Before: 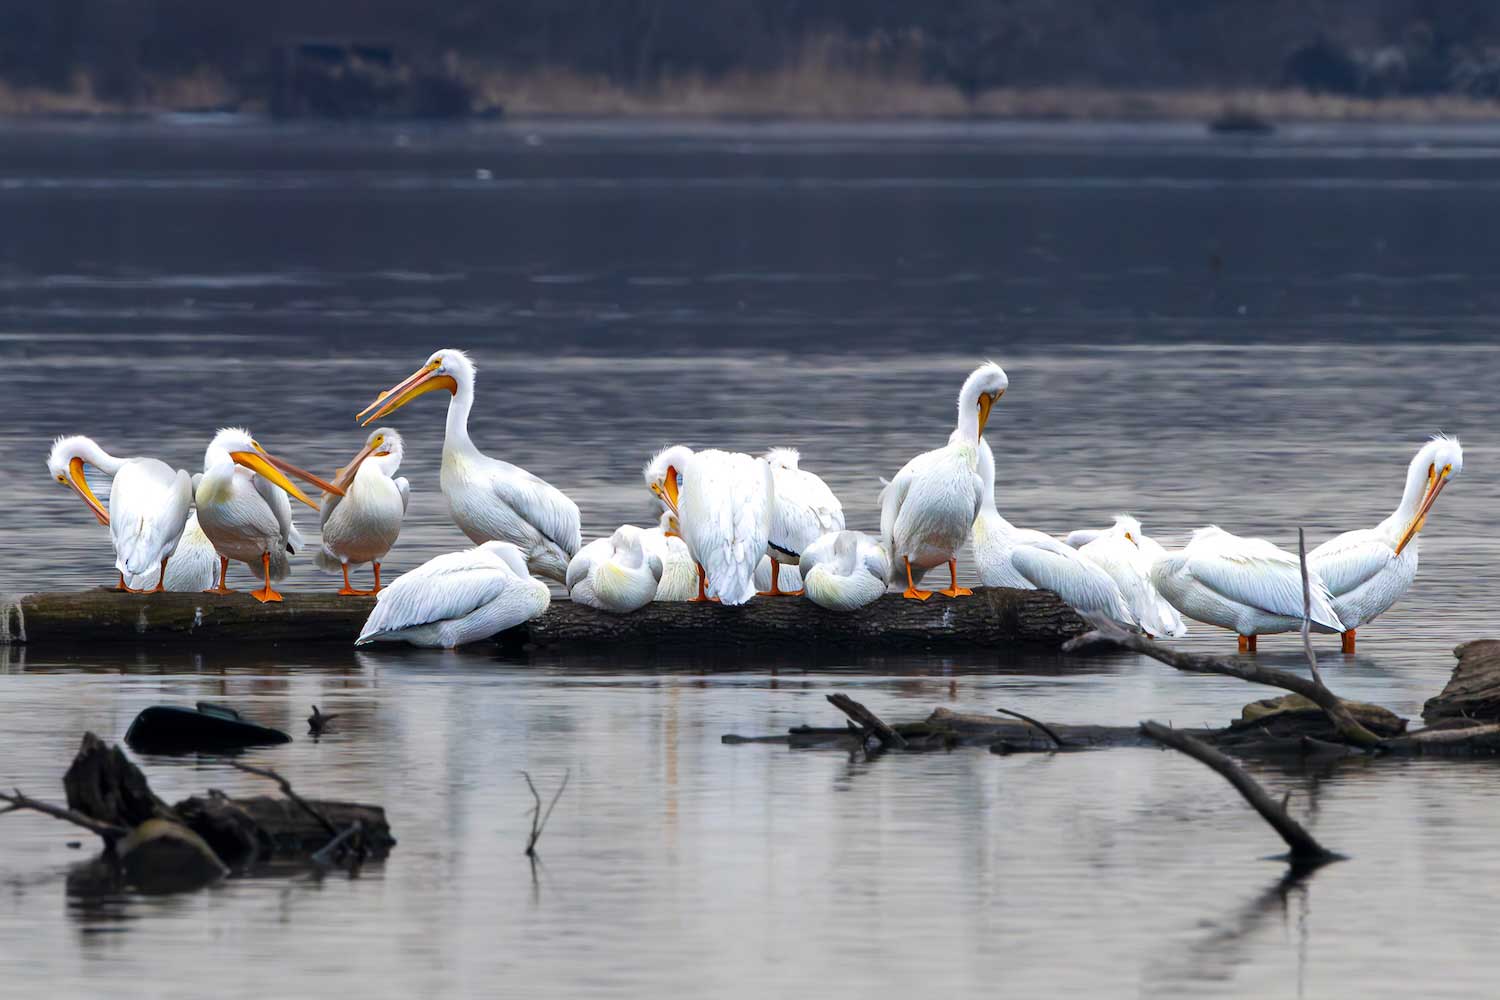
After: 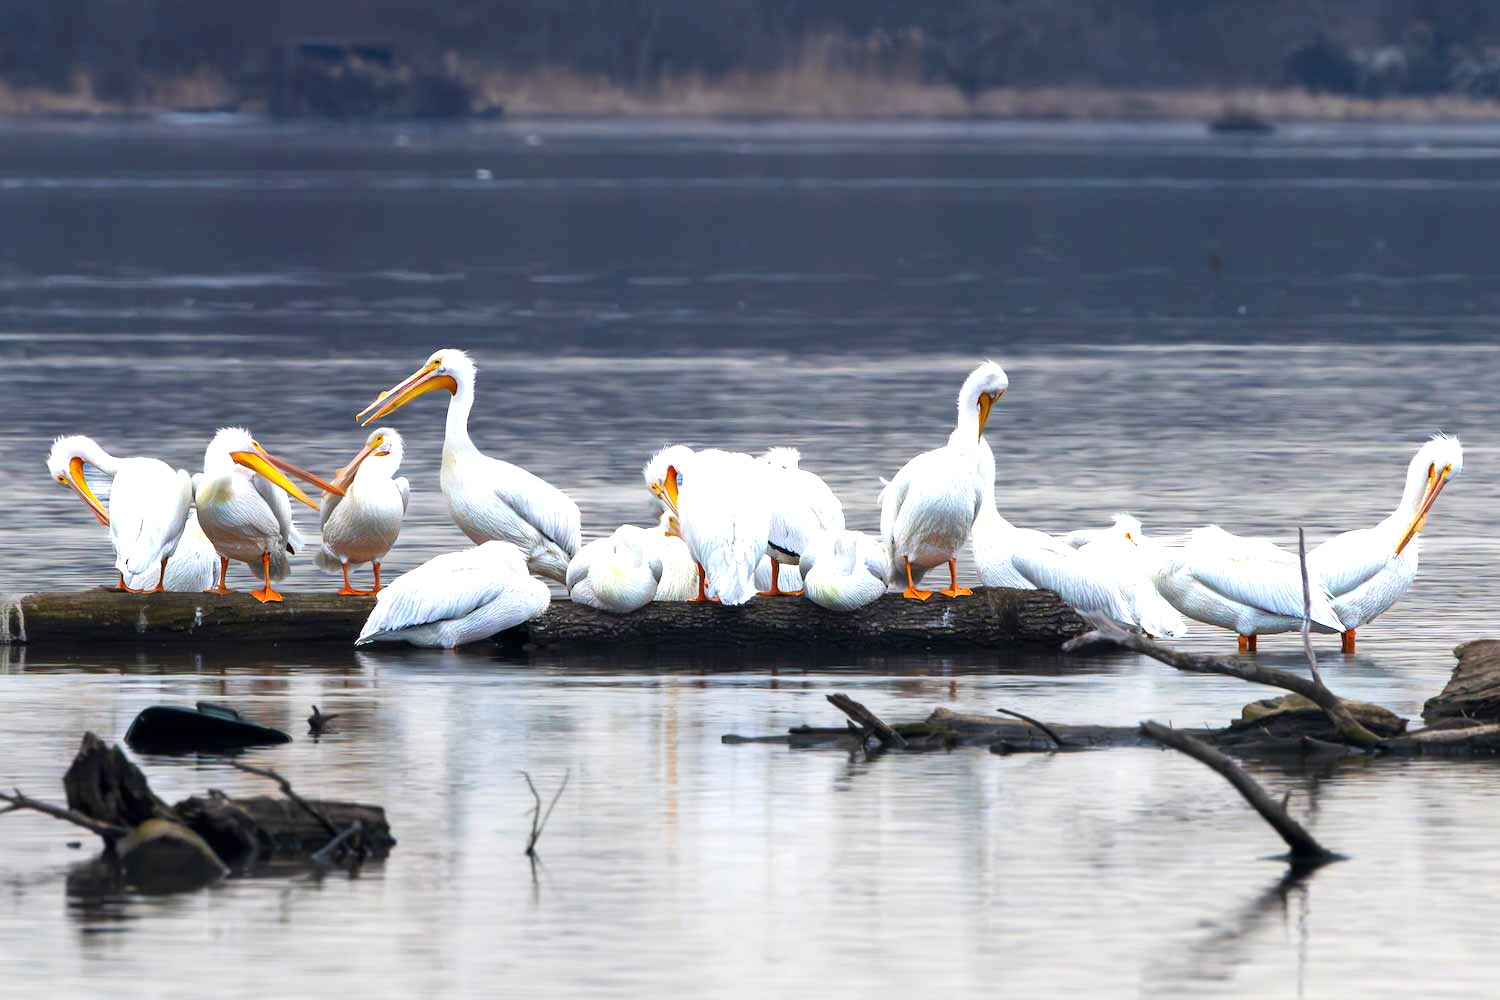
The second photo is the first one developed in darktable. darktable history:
exposure: exposure 0.693 EV, compensate highlight preservation false
